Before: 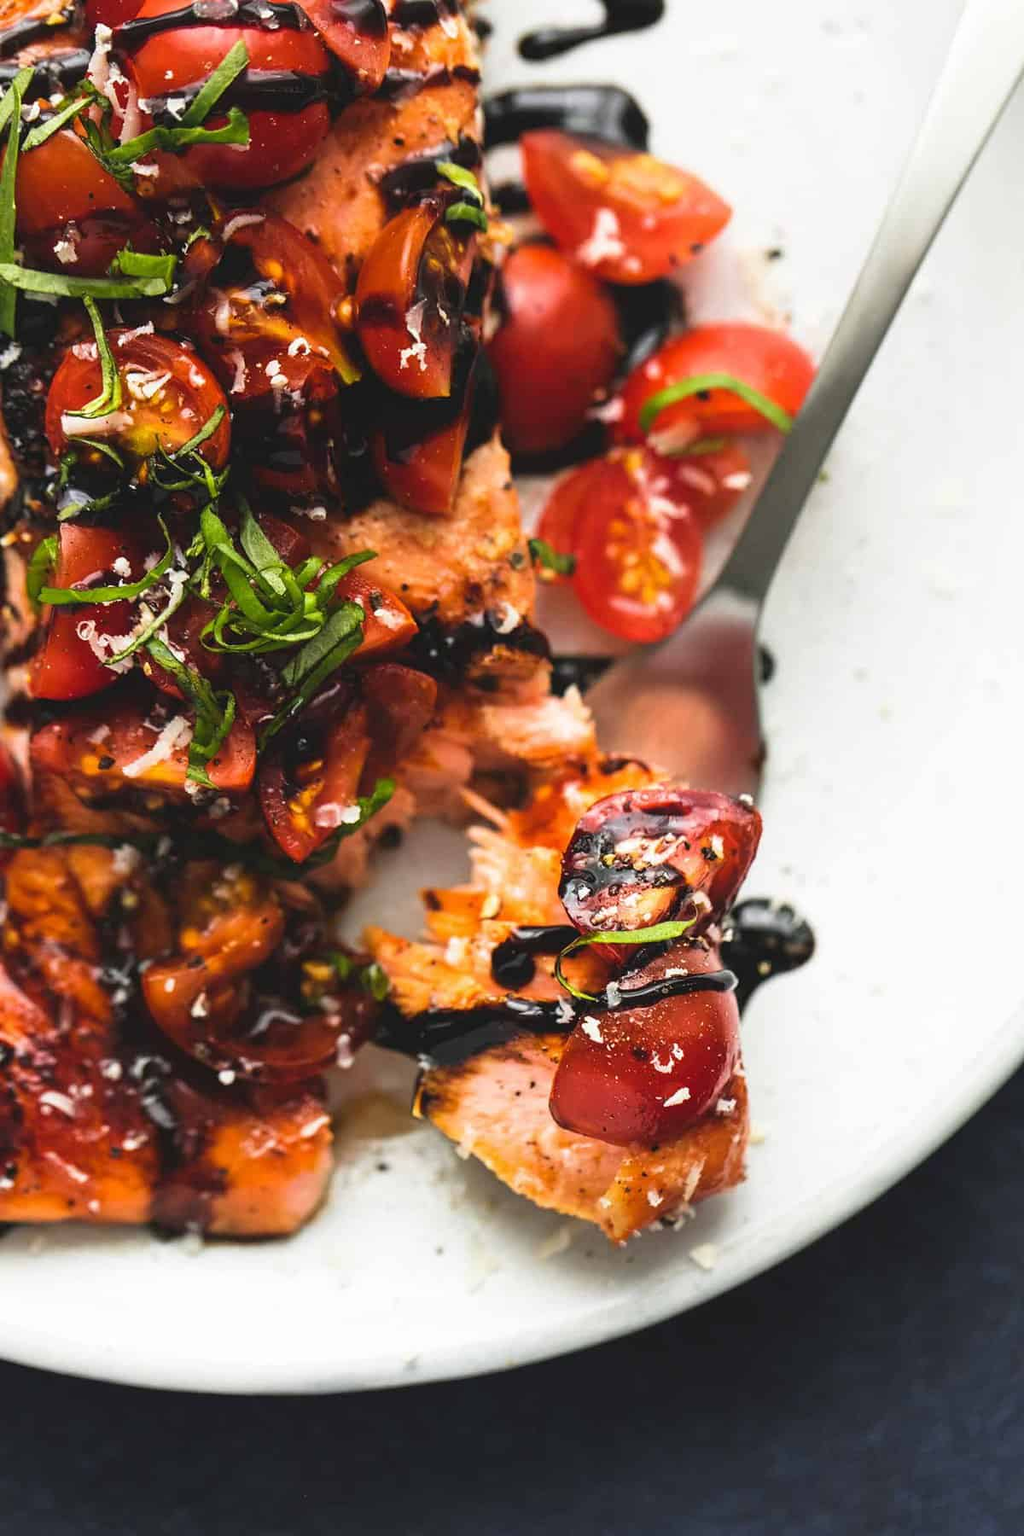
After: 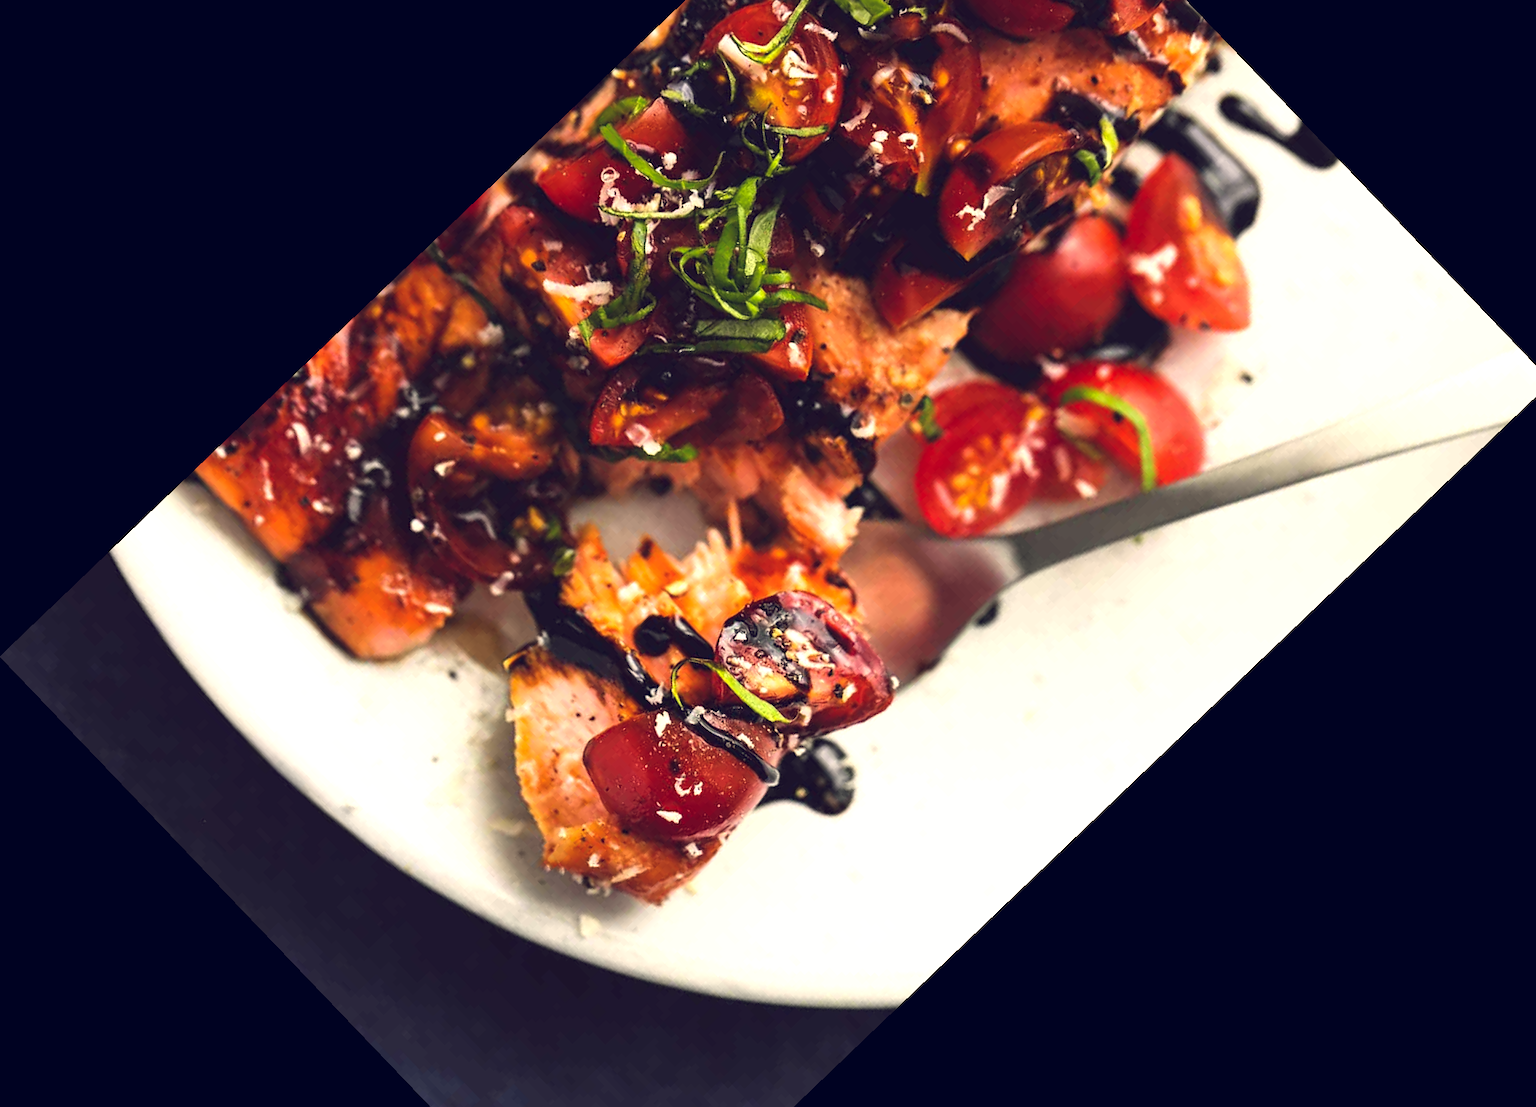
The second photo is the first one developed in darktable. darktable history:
crop and rotate: angle -46.26°, top 16.234%, right 0.912%, bottom 11.704%
color zones: curves: ch0 [(0.068, 0.464) (0.25, 0.5) (0.48, 0.508) (0.75, 0.536) (0.886, 0.476) (0.967, 0.456)]; ch1 [(0.066, 0.456) (0.25, 0.5) (0.616, 0.508) (0.746, 0.56) (0.934, 0.444)]
white balance: red 0.978, blue 0.999
color correction: highlights a* 4.02, highlights b* 4.98, shadows a* -7.55, shadows b* 4.98
color balance: lift [1.001, 0.997, 0.99, 1.01], gamma [1.007, 1, 0.975, 1.025], gain [1, 1.065, 1.052, 0.935], contrast 13.25%
